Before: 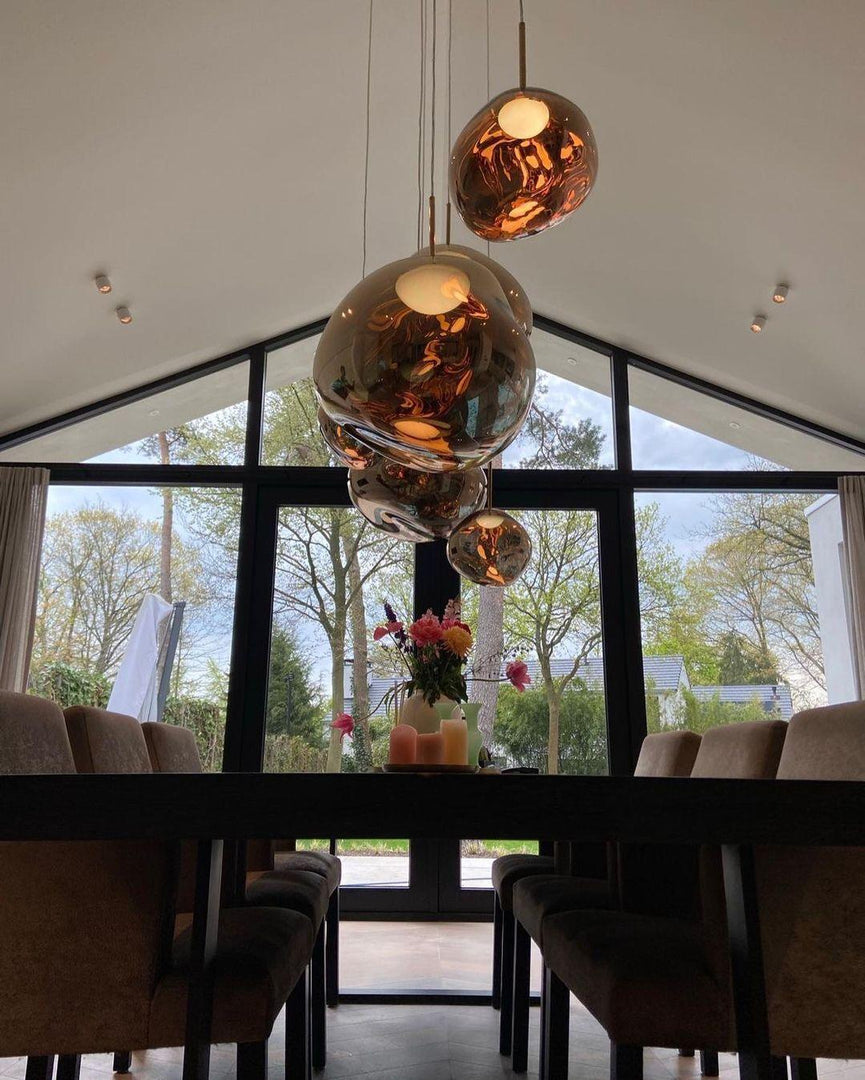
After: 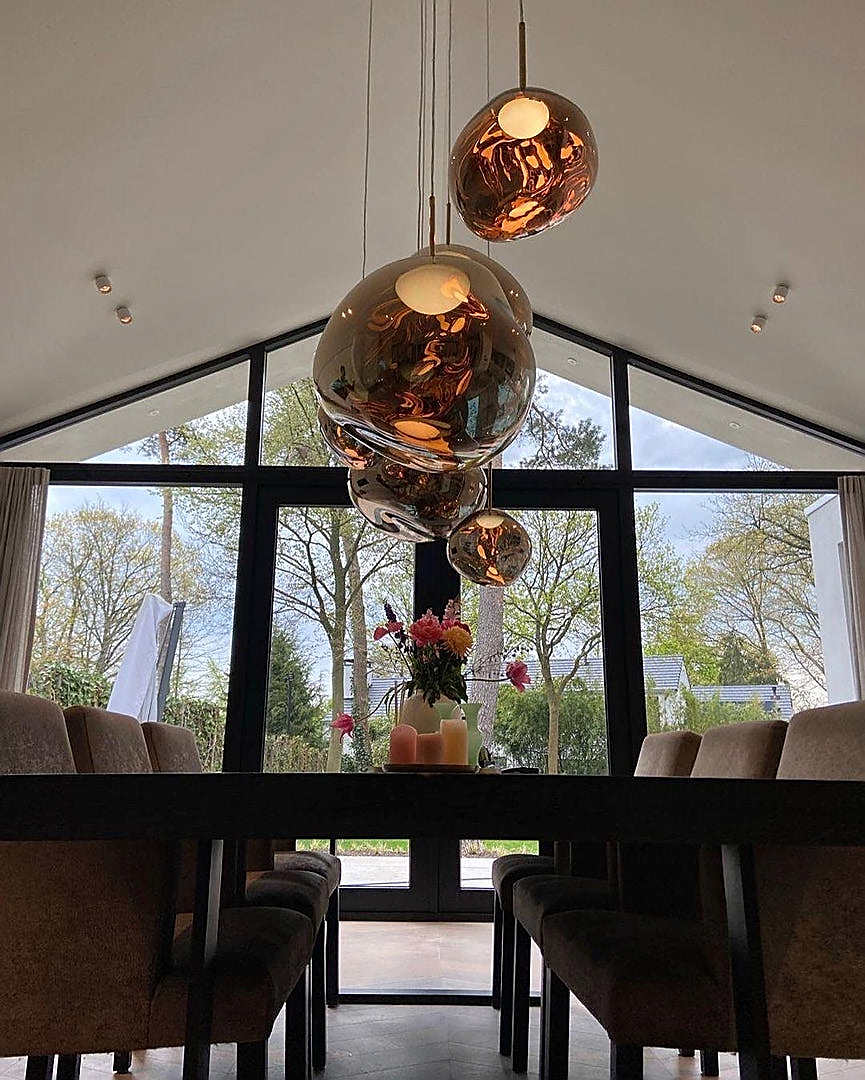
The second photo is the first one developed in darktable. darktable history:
sharpen: radius 1.4, amount 1.25, threshold 0.7
shadows and highlights: shadows 30.63, highlights -63.22, shadows color adjustment 98%, highlights color adjustment 58.61%, soften with gaussian
